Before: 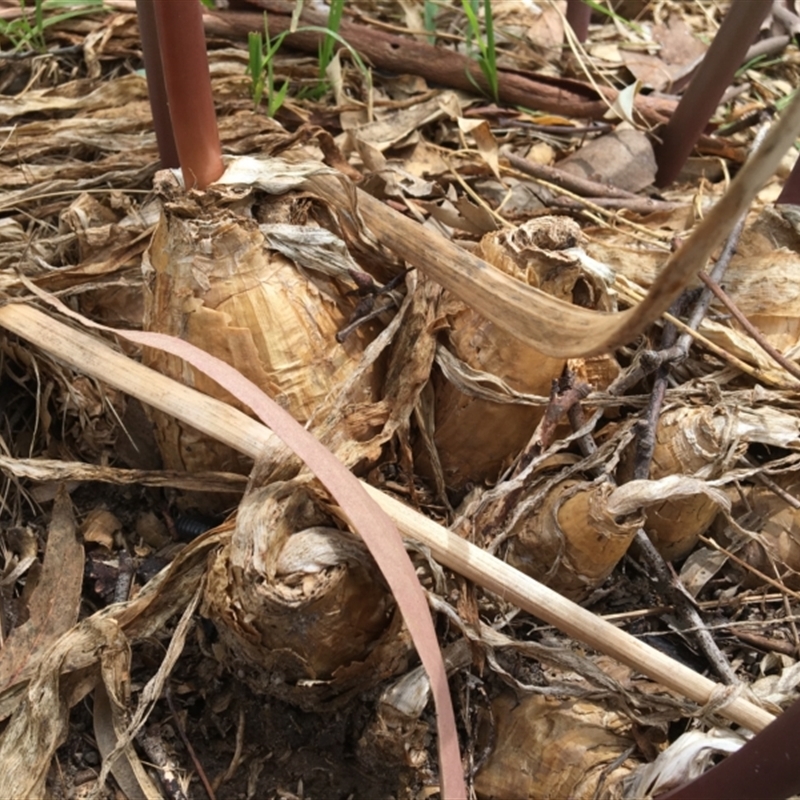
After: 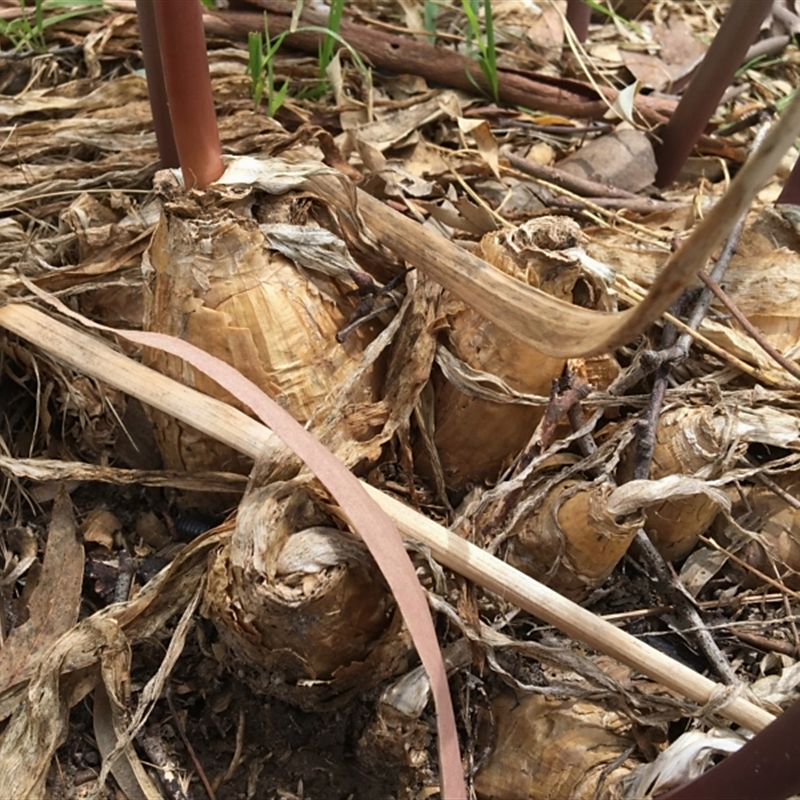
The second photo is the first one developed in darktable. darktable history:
exposure: exposure -0.045 EV, compensate highlight preservation false
sharpen: radius 1.474, amount 0.407, threshold 1.507
